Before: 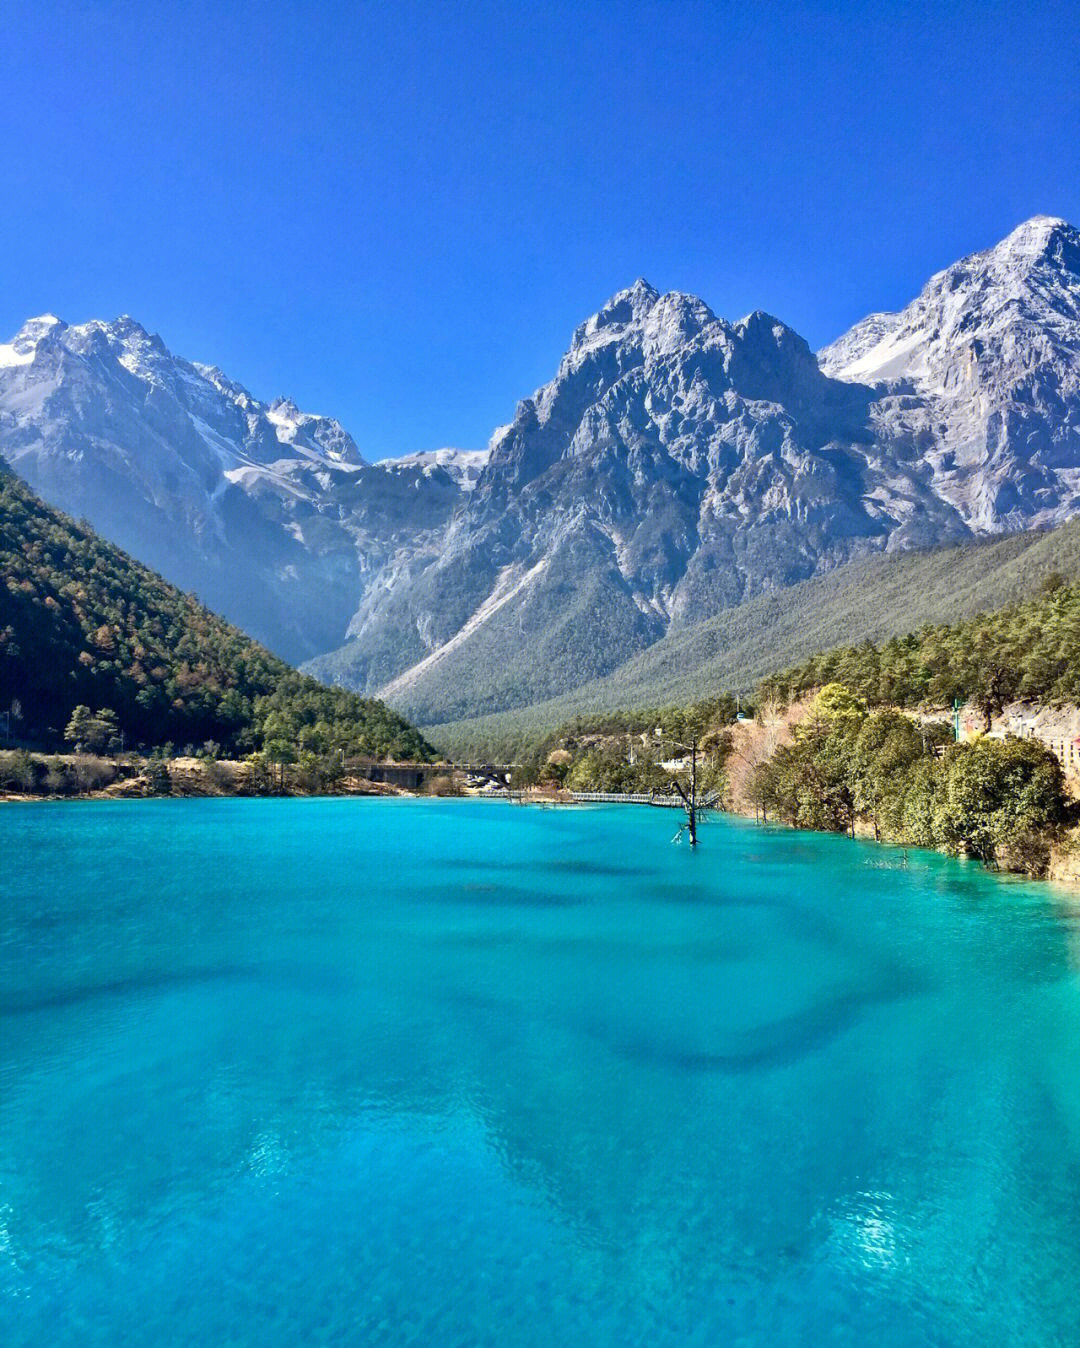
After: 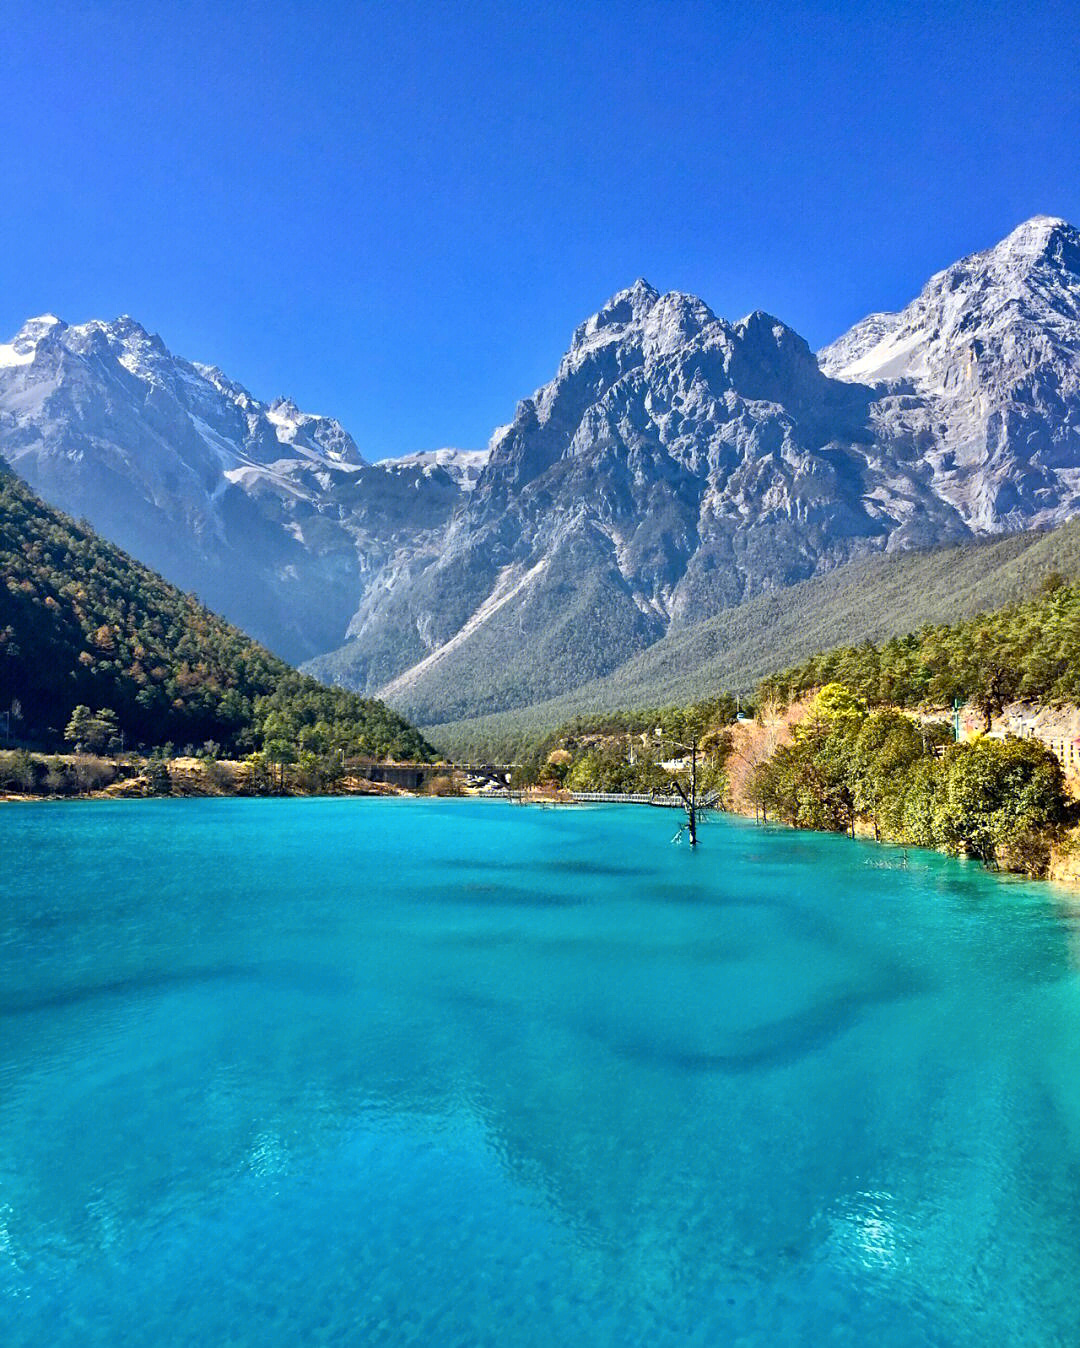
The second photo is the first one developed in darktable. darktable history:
sharpen: amount 0.218
color zones: curves: ch0 [(0.224, 0.526) (0.75, 0.5)]; ch1 [(0.055, 0.526) (0.224, 0.761) (0.377, 0.526) (0.75, 0.5)]
